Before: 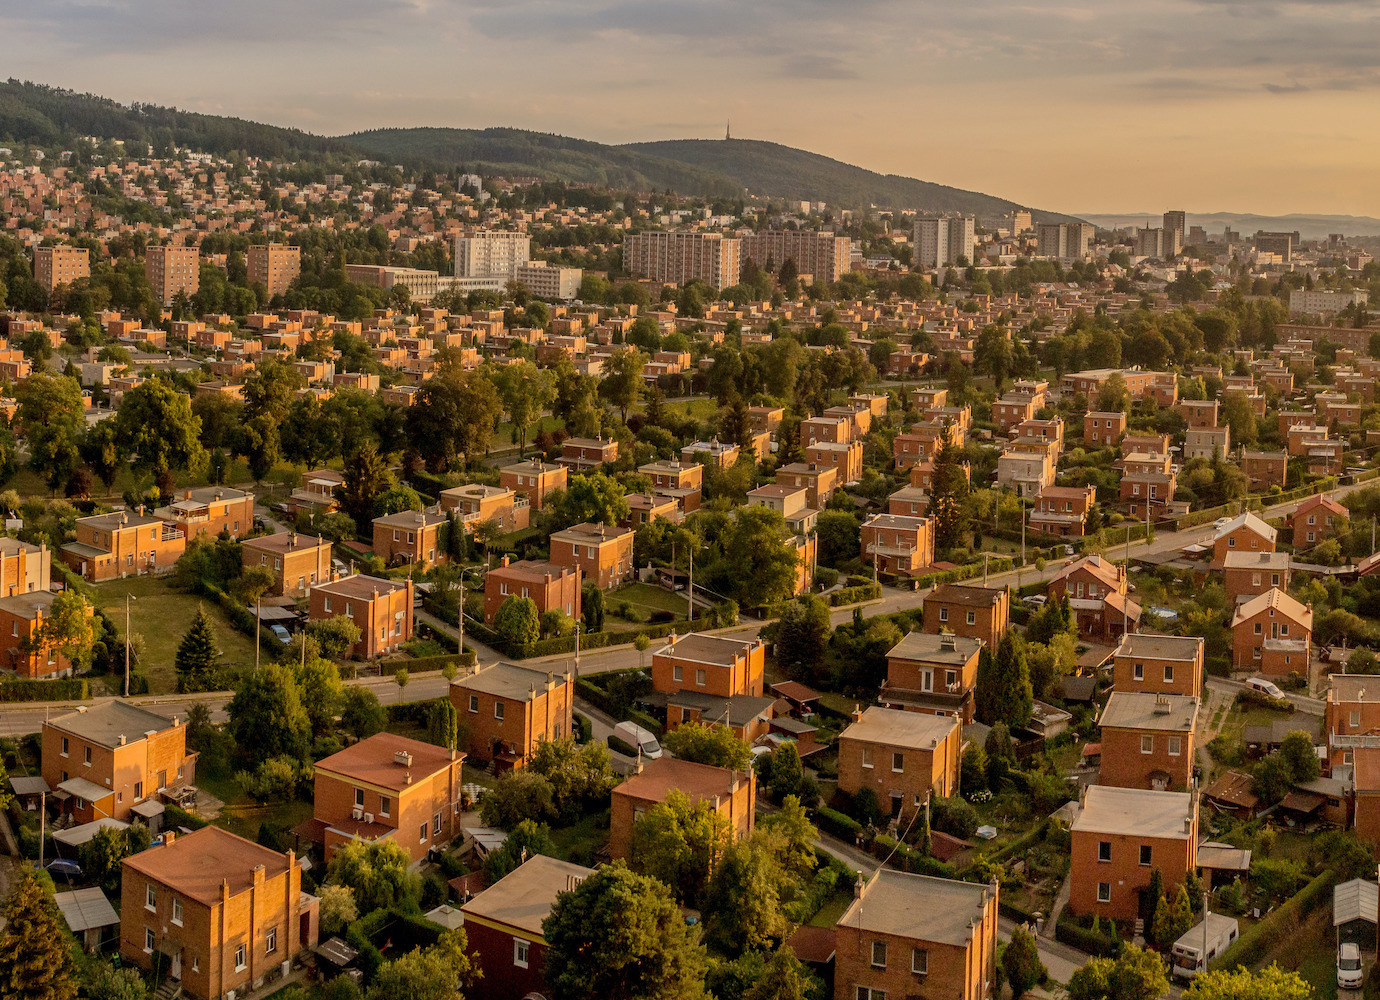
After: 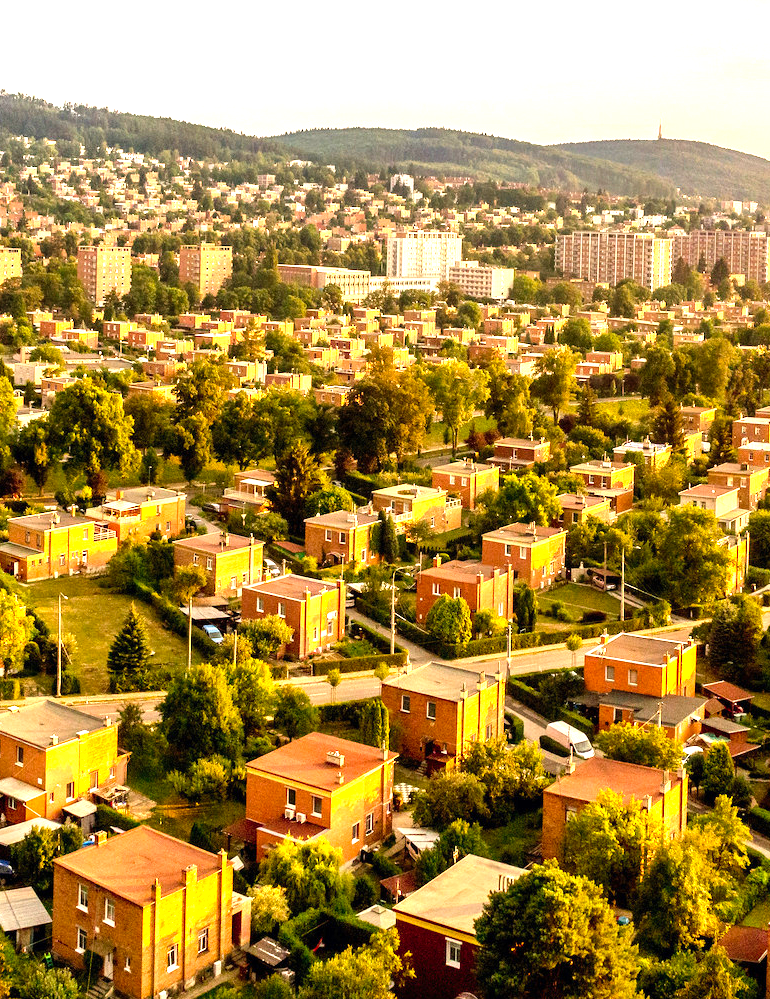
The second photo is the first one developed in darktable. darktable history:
levels: white 99.98%, levels [0, 0.281, 0.562]
crop: left 4.99%, right 38.651%
color balance rgb: perceptual saturation grading › global saturation 0.285%, global vibrance 20%
